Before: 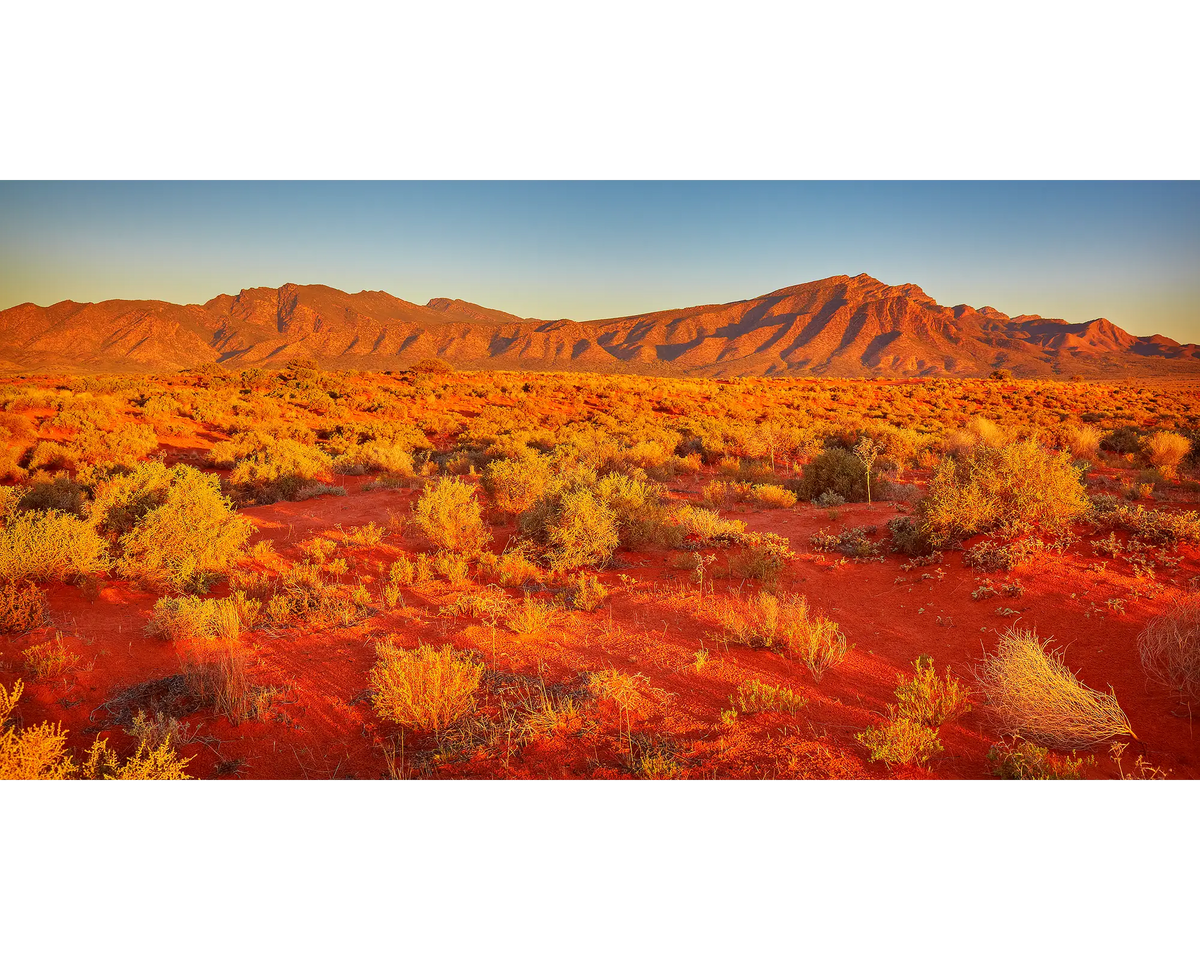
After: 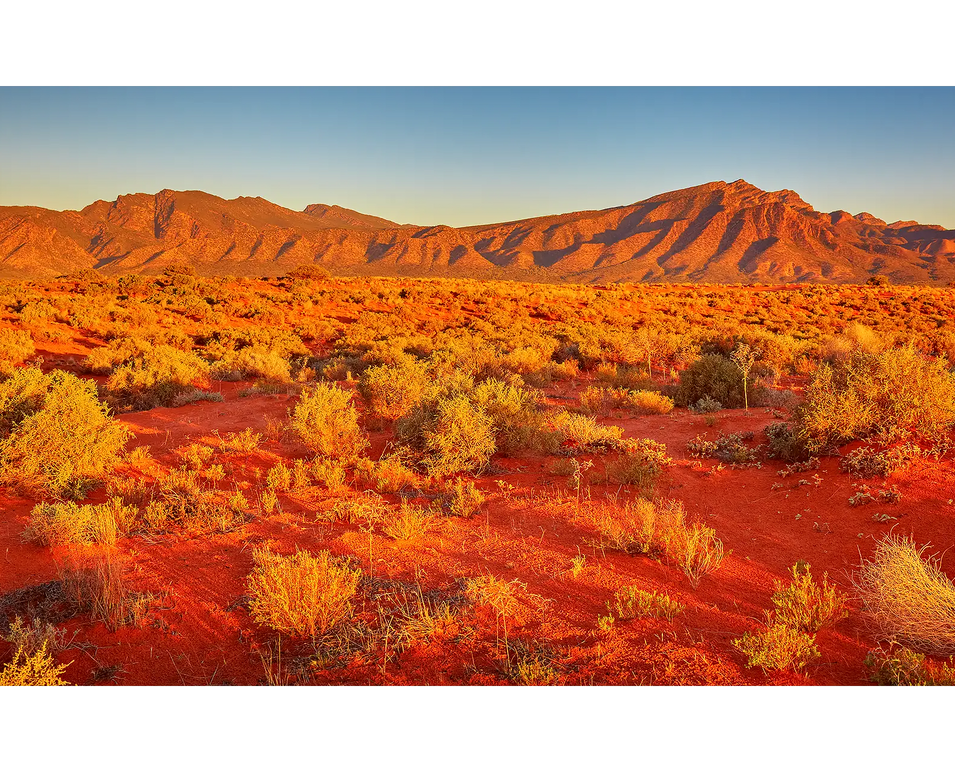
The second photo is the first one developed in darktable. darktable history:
crop and rotate: left 10.25%, top 9.874%, right 10.093%, bottom 10.102%
contrast equalizer: y [[0.502, 0.505, 0.512, 0.529, 0.564, 0.588], [0.5 ×6], [0.502, 0.505, 0.512, 0.529, 0.564, 0.588], [0, 0.001, 0.001, 0.004, 0.008, 0.011], [0, 0.001, 0.001, 0.004, 0.008, 0.011]], mix 0.593
